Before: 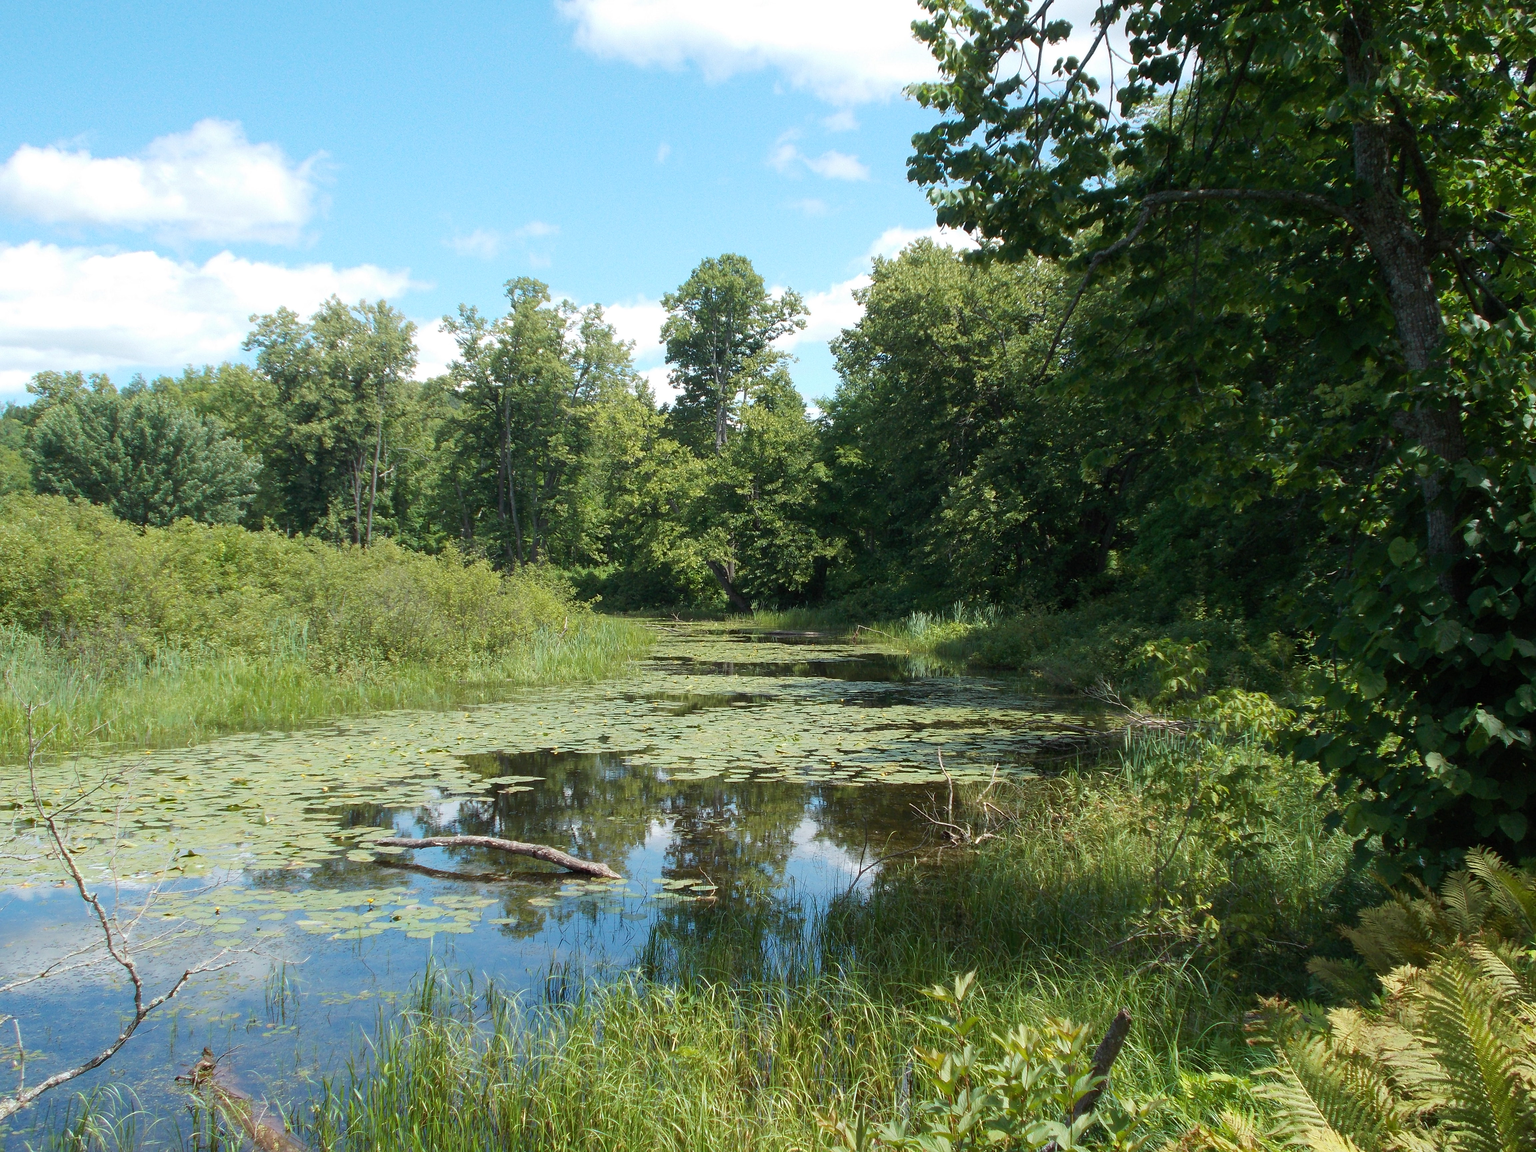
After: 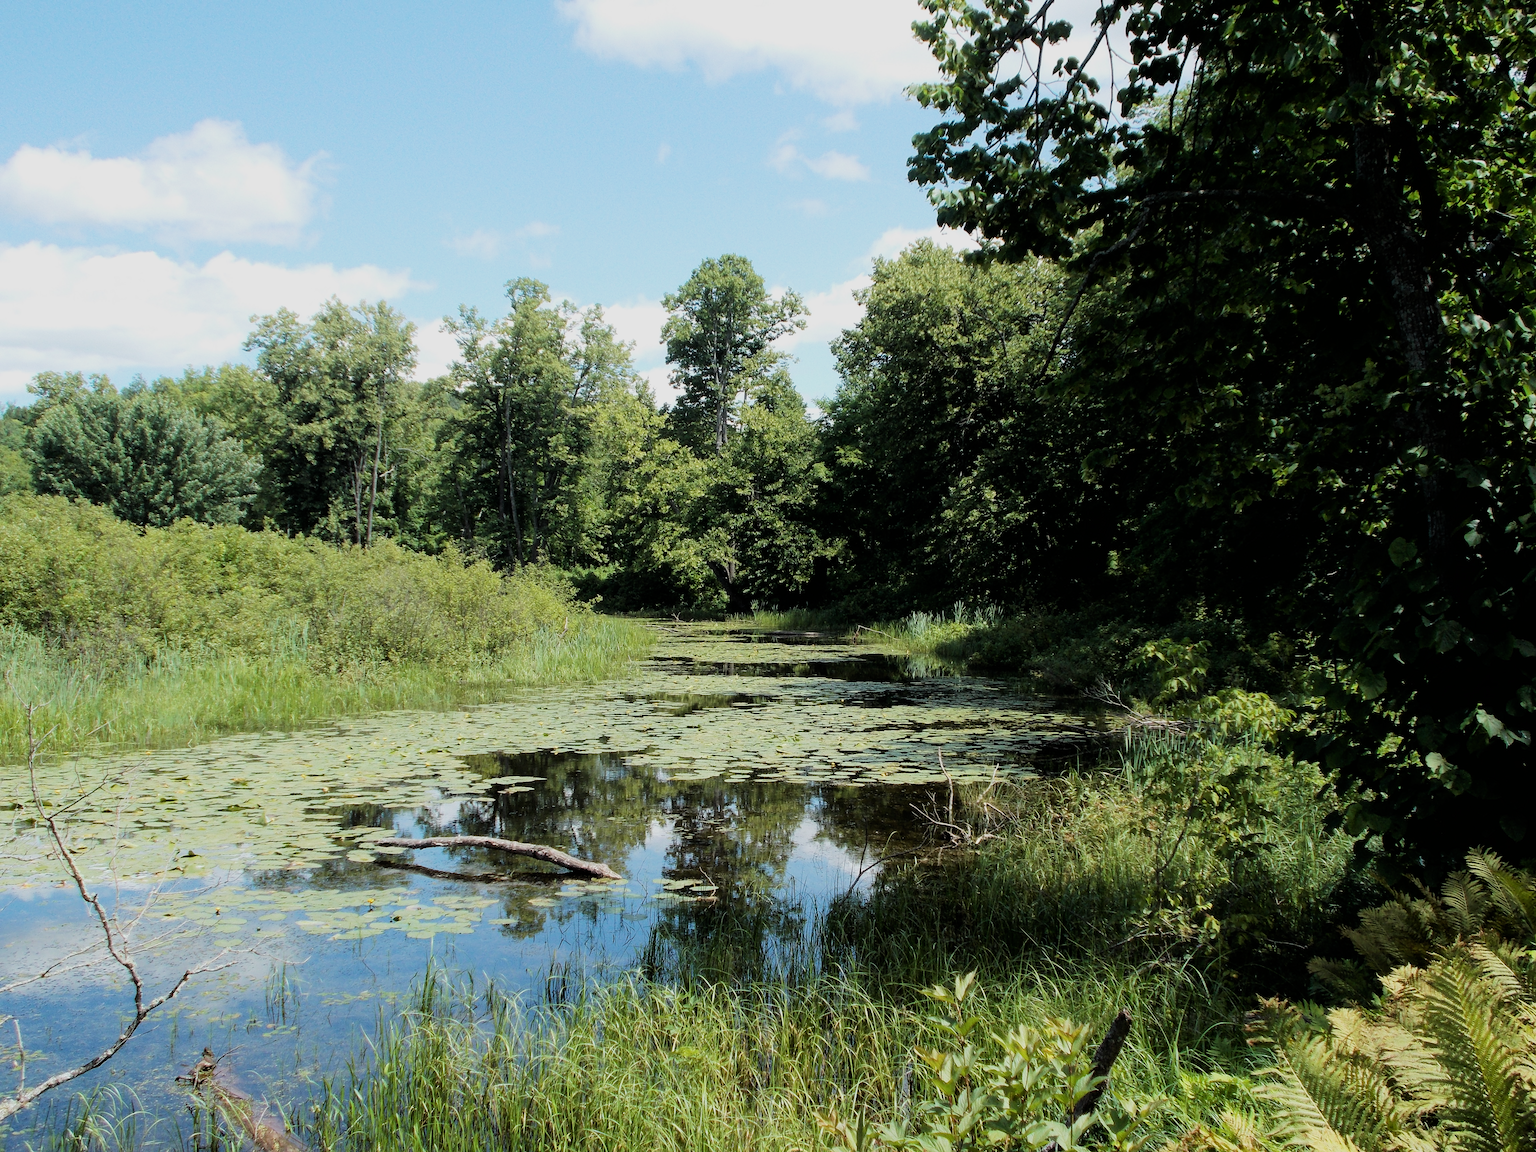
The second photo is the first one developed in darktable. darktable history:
filmic rgb: black relative exposure -5.02 EV, white relative exposure 3.96 EV, hardness 2.9, contrast 1.3, highlights saturation mix -29.61%, iterations of high-quality reconstruction 0
